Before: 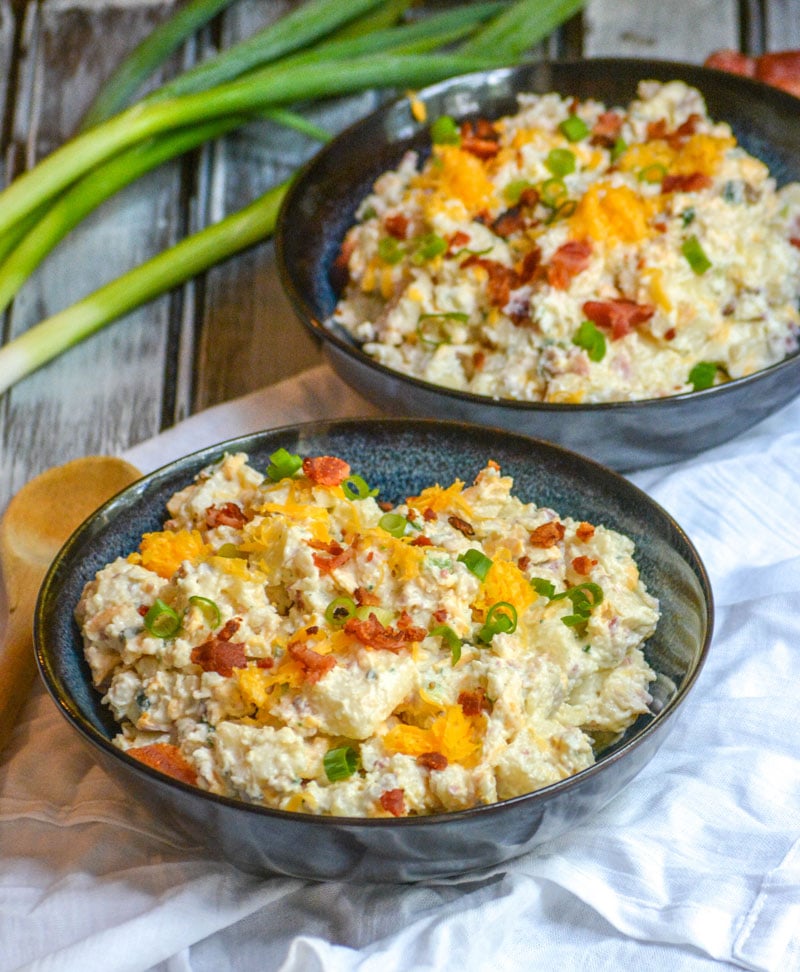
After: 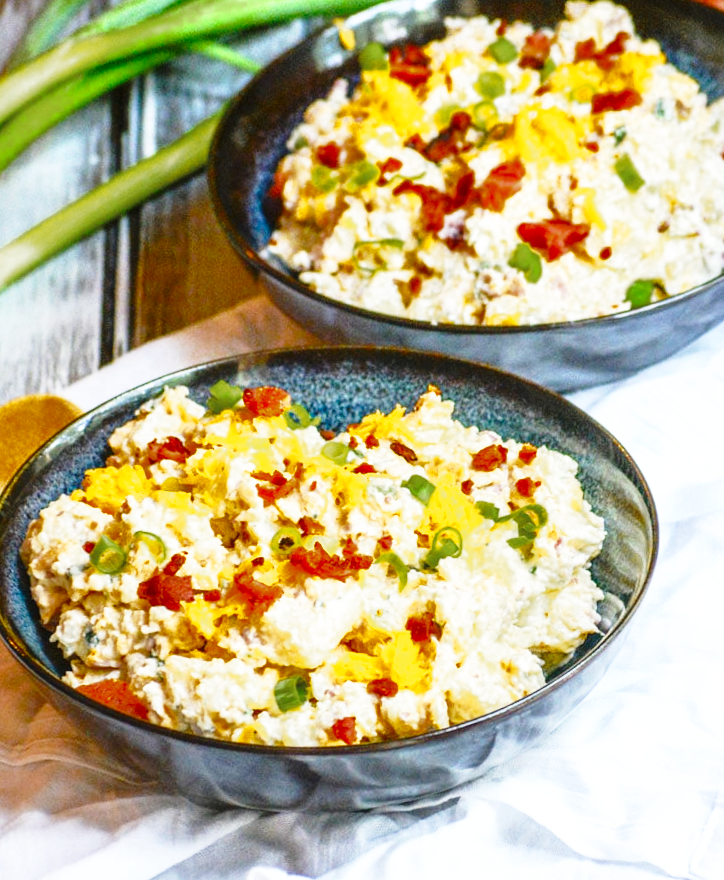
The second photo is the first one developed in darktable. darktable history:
crop and rotate: angle 1.96°, left 5.673%, top 5.673%
base curve: curves: ch0 [(0, 0) (0.026, 0.03) (0.109, 0.232) (0.351, 0.748) (0.669, 0.968) (1, 1)], preserve colors none
color zones: curves: ch0 [(0.11, 0.396) (0.195, 0.36) (0.25, 0.5) (0.303, 0.412) (0.357, 0.544) (0.75, 0.5) (0.967, 0.328)]; ch1 [(0, 0.468) (0.112, 0.512) (0.202, 0.6) (0.25, 0.5) (0.307, 0.352) (0.357, 0.544) (0.75, 0.5) (0.963, 0.524)]
